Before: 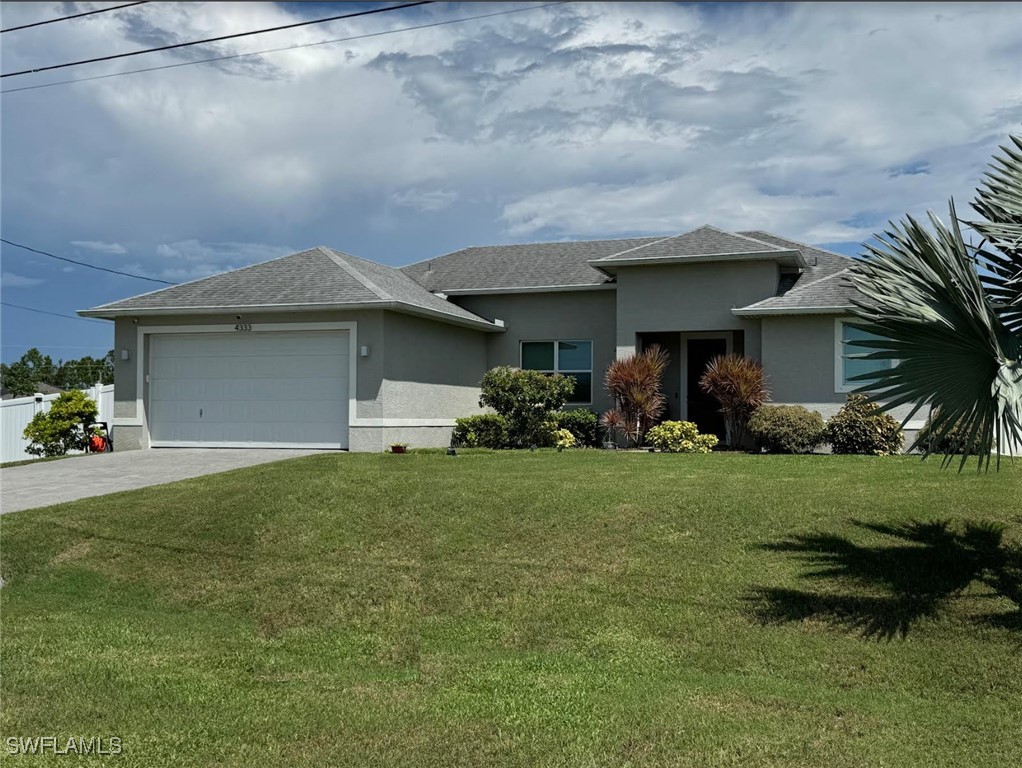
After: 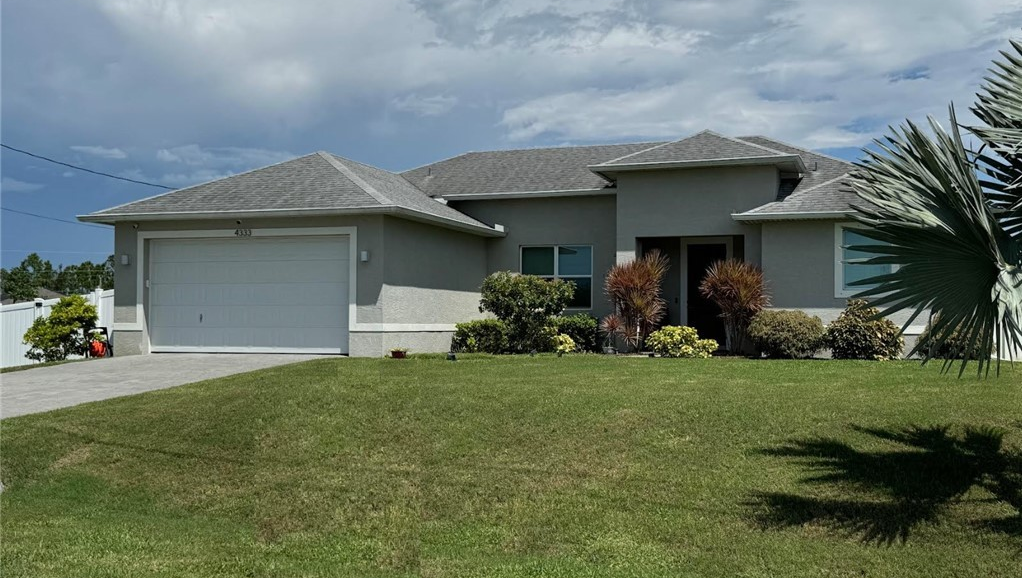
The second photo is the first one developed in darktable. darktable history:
crop and rotate: top 12.485%, bottom 12.168%
shadows and highlights: radius 334.59, shadows 63.86, highlights 5.03, compress 87.34%, soften with gaussian
